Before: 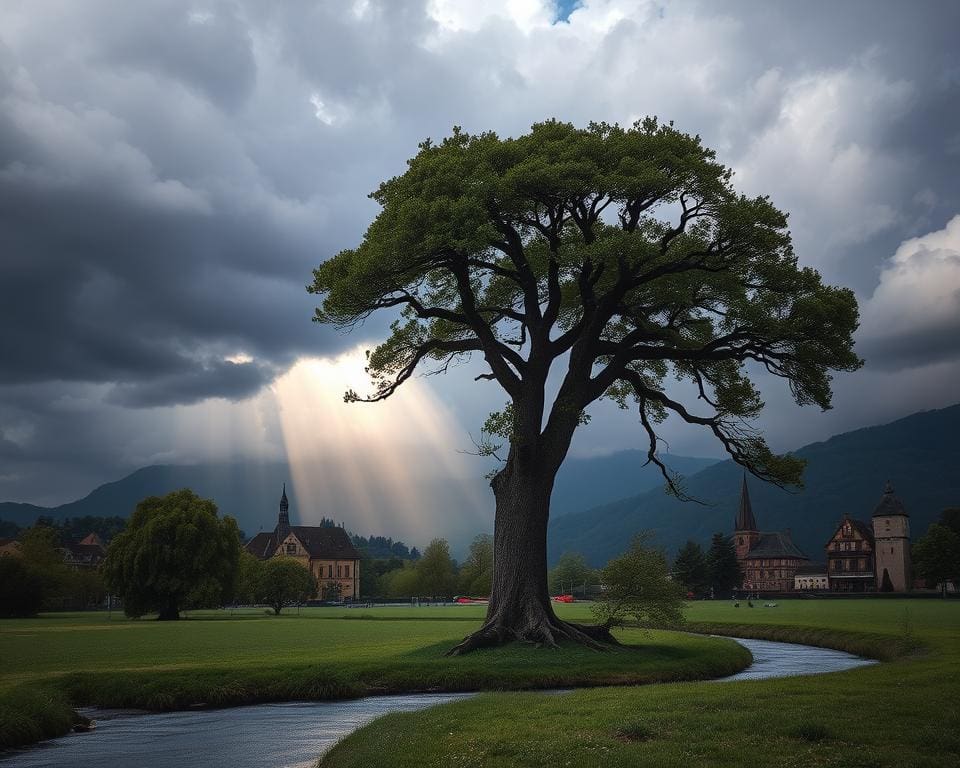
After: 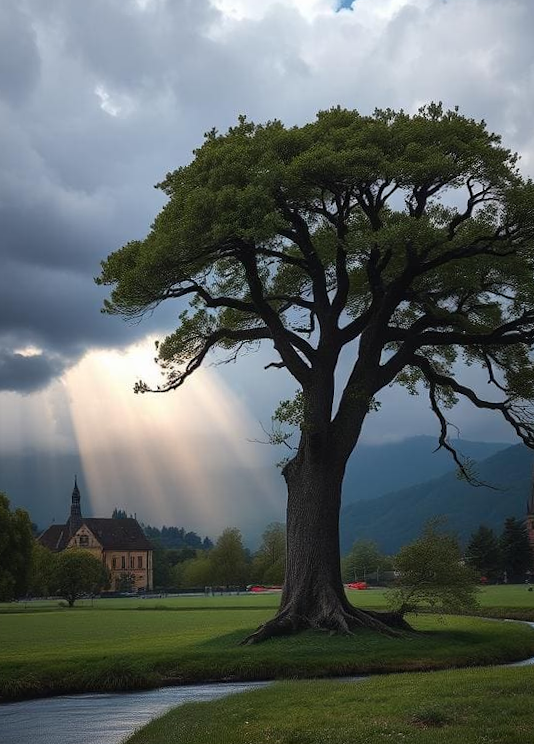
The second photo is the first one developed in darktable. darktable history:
crop: left 21.674%, right 22.086%
rotate and perspective: rotation -1°, crop left 0.011, crop right 0.989, crop top 0.025, crop bottom 0.975
